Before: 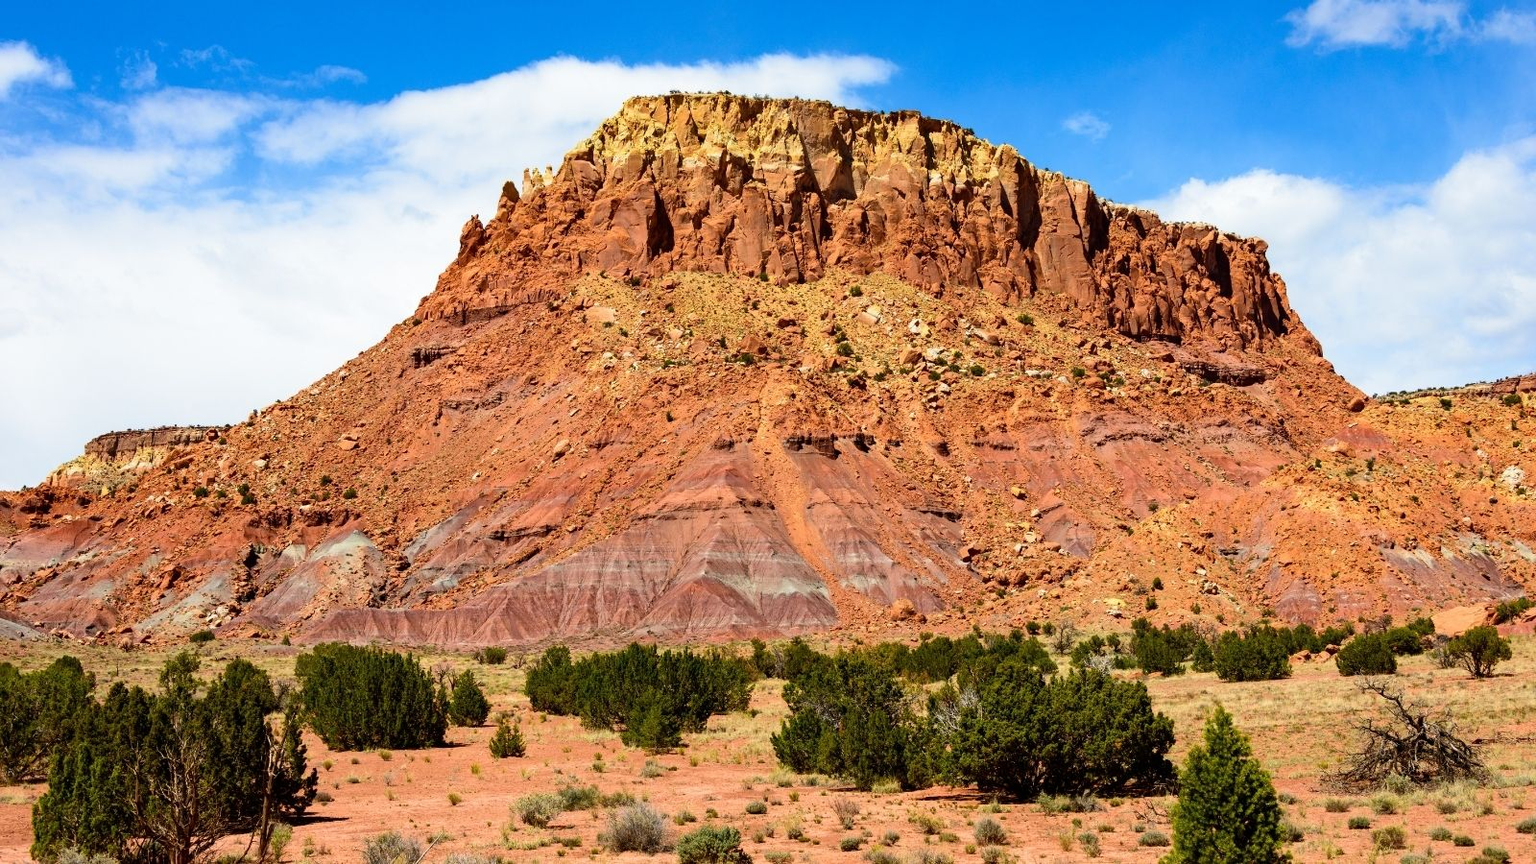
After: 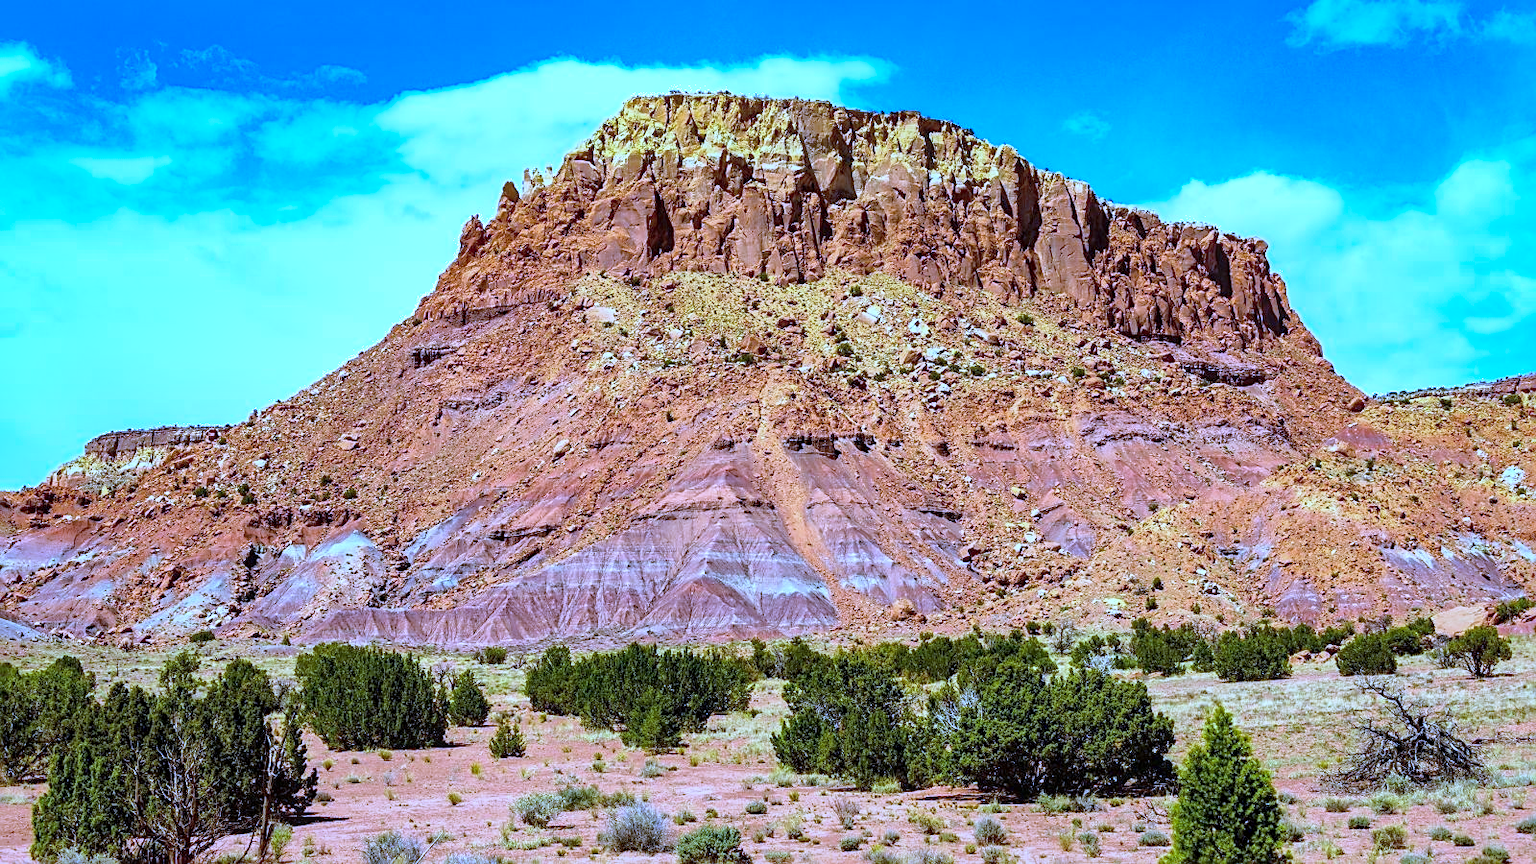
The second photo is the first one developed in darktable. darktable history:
shadows and highlights: shadows 60, highlights -60
base curve: curves: ch0 [(0, 0) (0.028, 0.03) (0.121, 0.232) (0.46, 0.748) (0.859, 0.968) (1, 1)]
white balance: red 0.766, blue 1.537
local contrast: on, module defaults
sharpen: radius 1.864, amount 0.398, threshold 1.271
